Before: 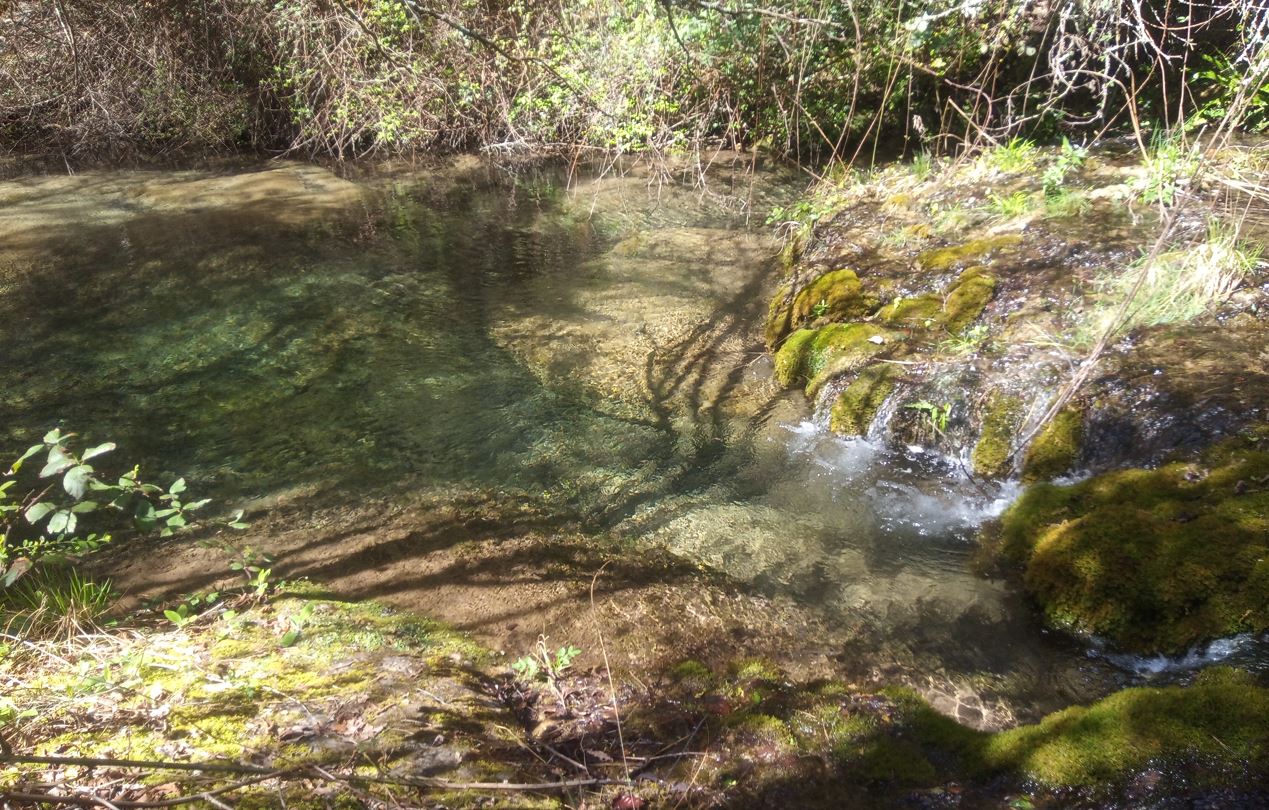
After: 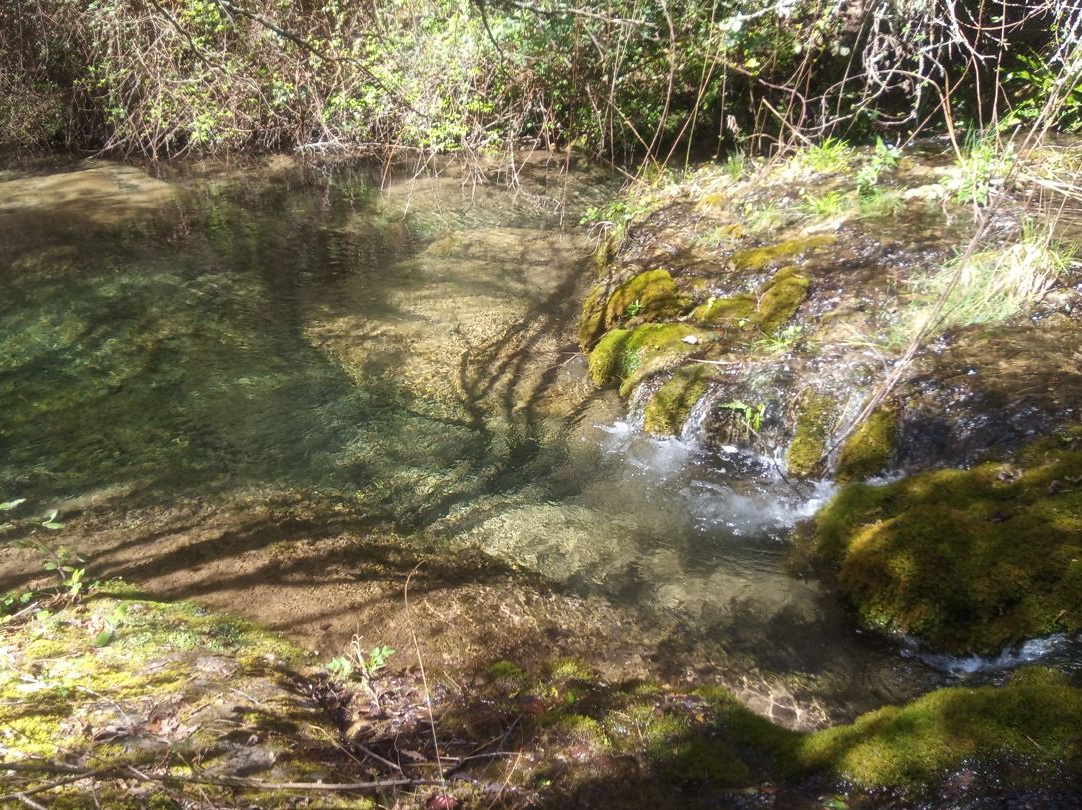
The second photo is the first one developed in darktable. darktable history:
crop and rotate: left 14.682%
